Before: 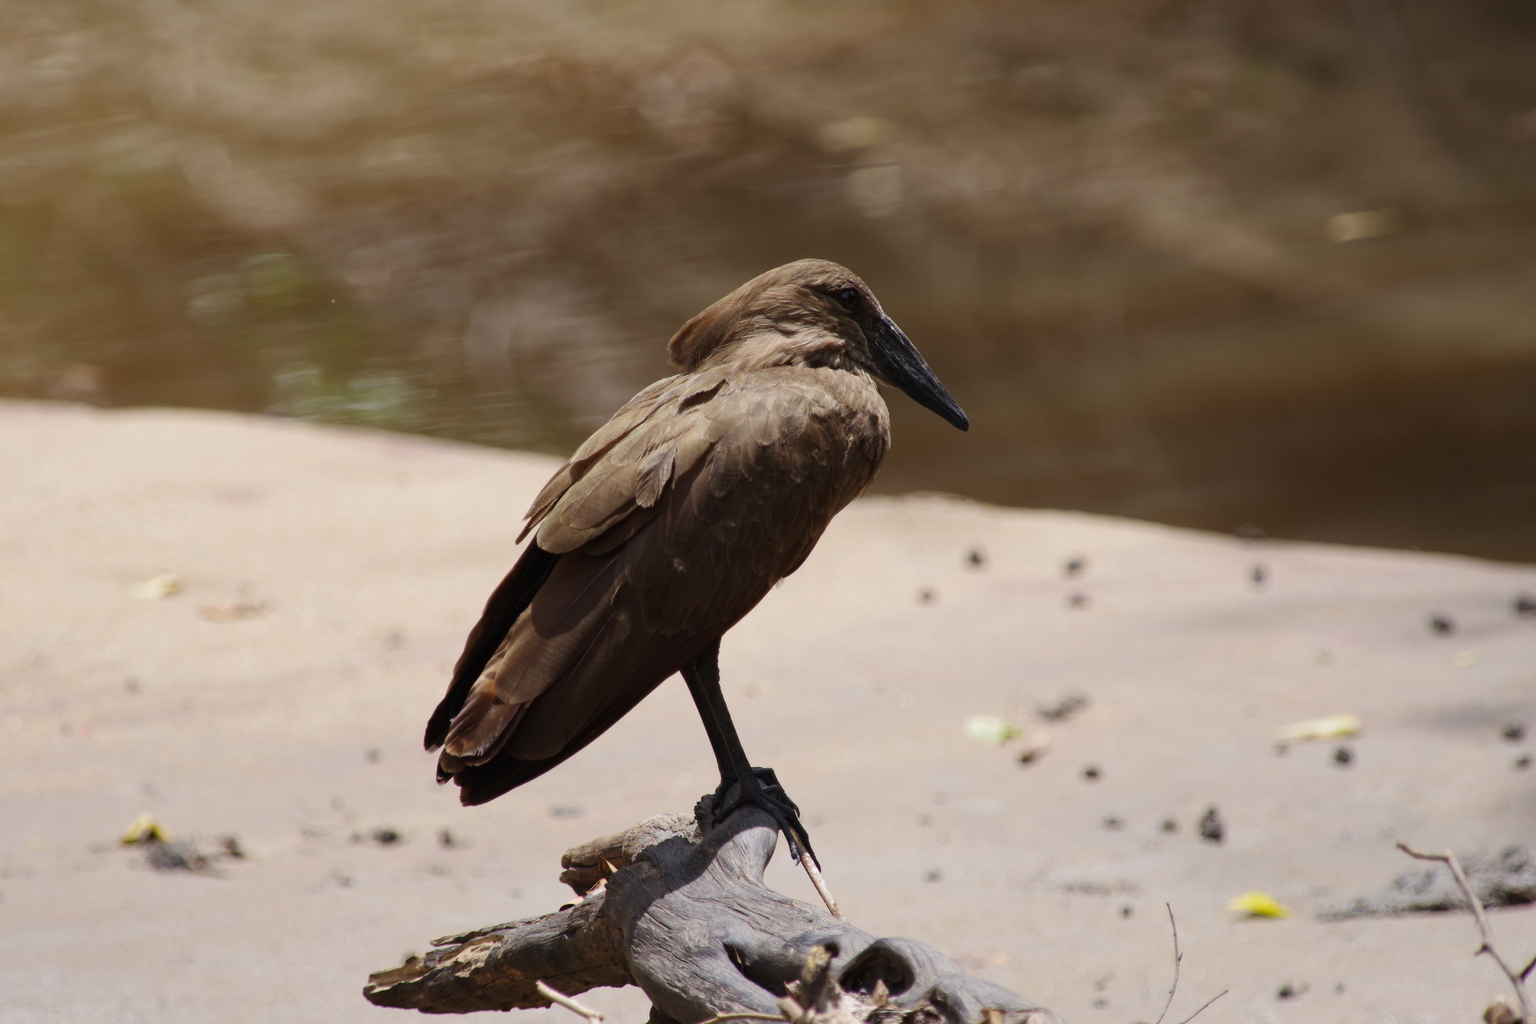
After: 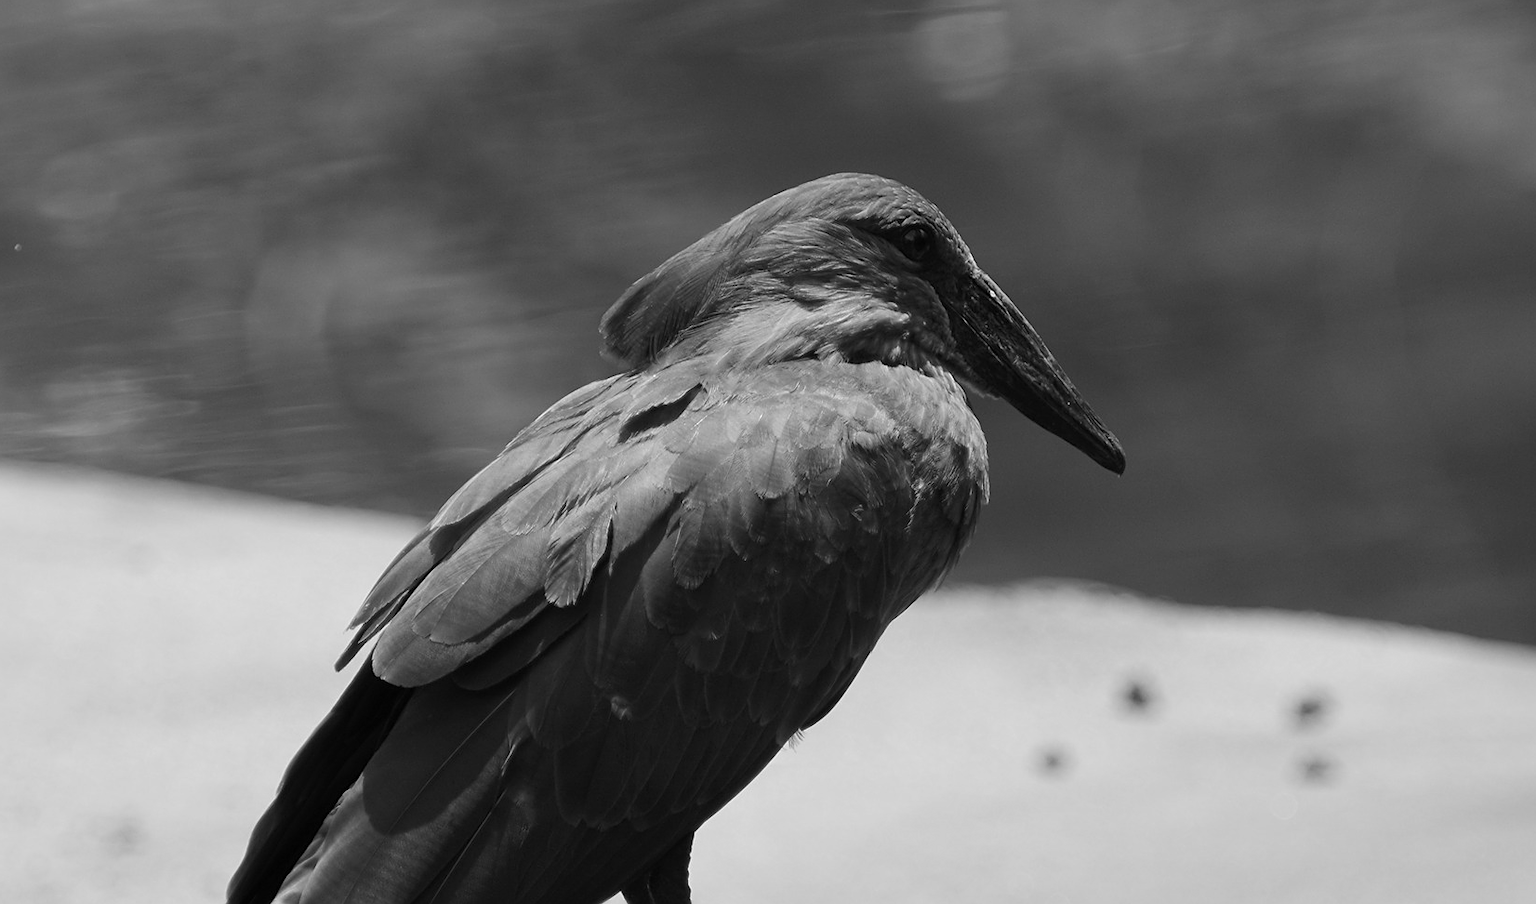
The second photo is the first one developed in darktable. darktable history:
sharpen: on, module defaults
color zones: curves: ch1 [(0, -0.014) (0.143, -0.013) (0.286, -0.013) (0.429, -0.016) (0.571, -0.019) (0.714, -0.015) (0.857, 0.002) (1, -0.014)]
crop: left 21.046%, top 15.578%, right 21.593%, bottom 33.741%
tone equalizer: on, module defaults
